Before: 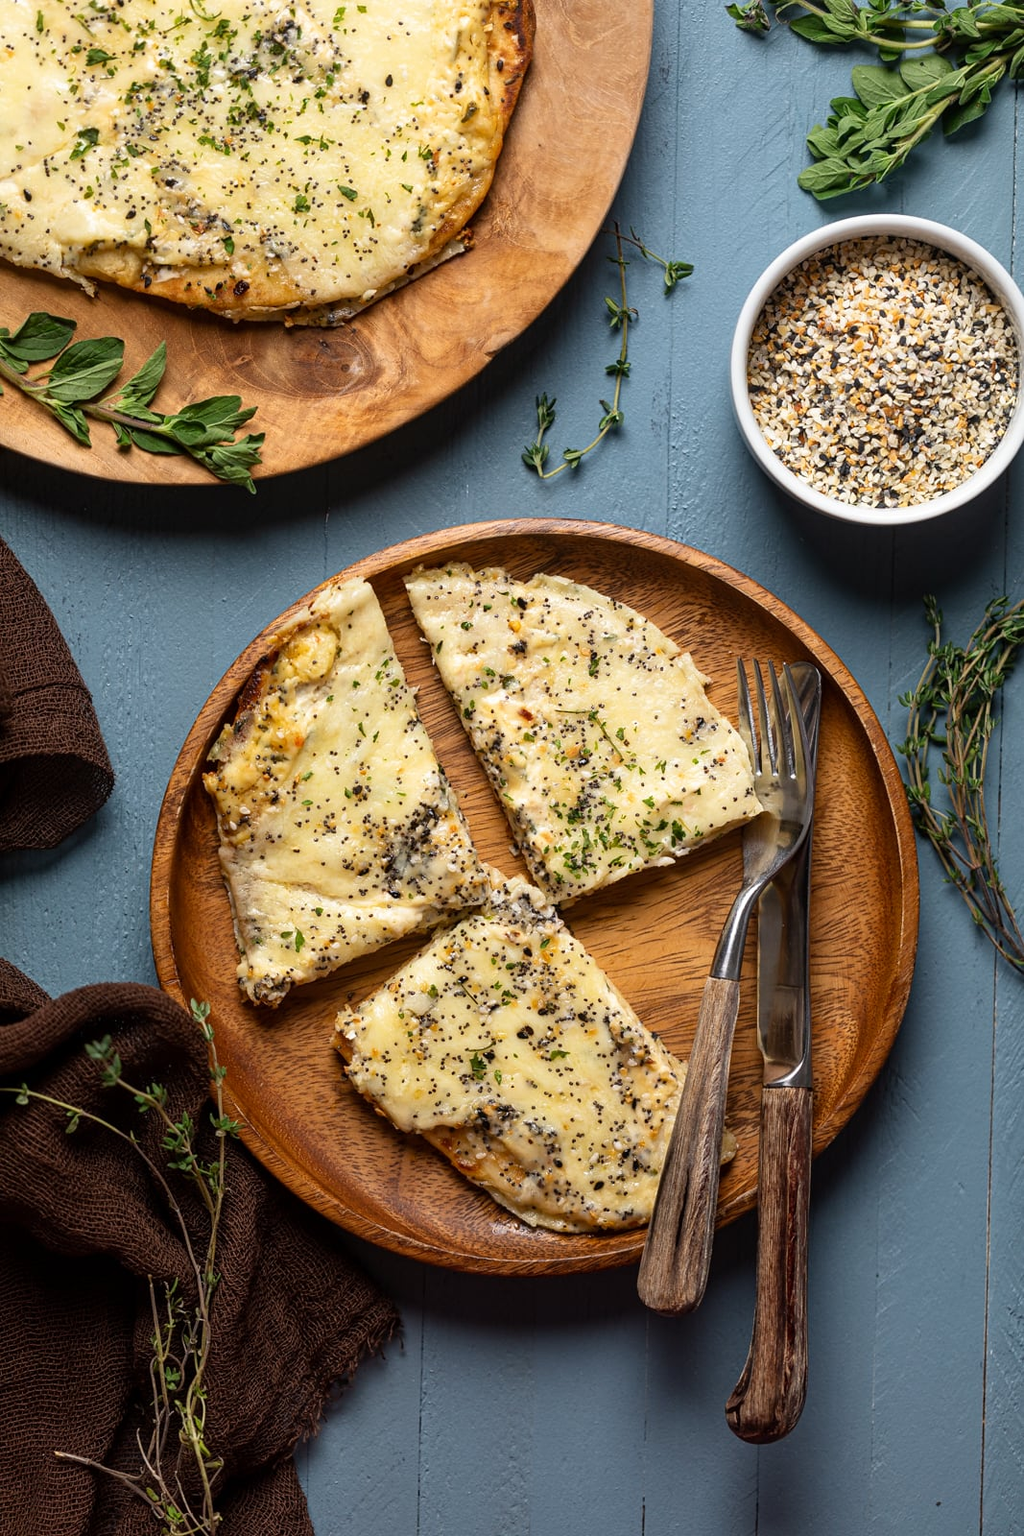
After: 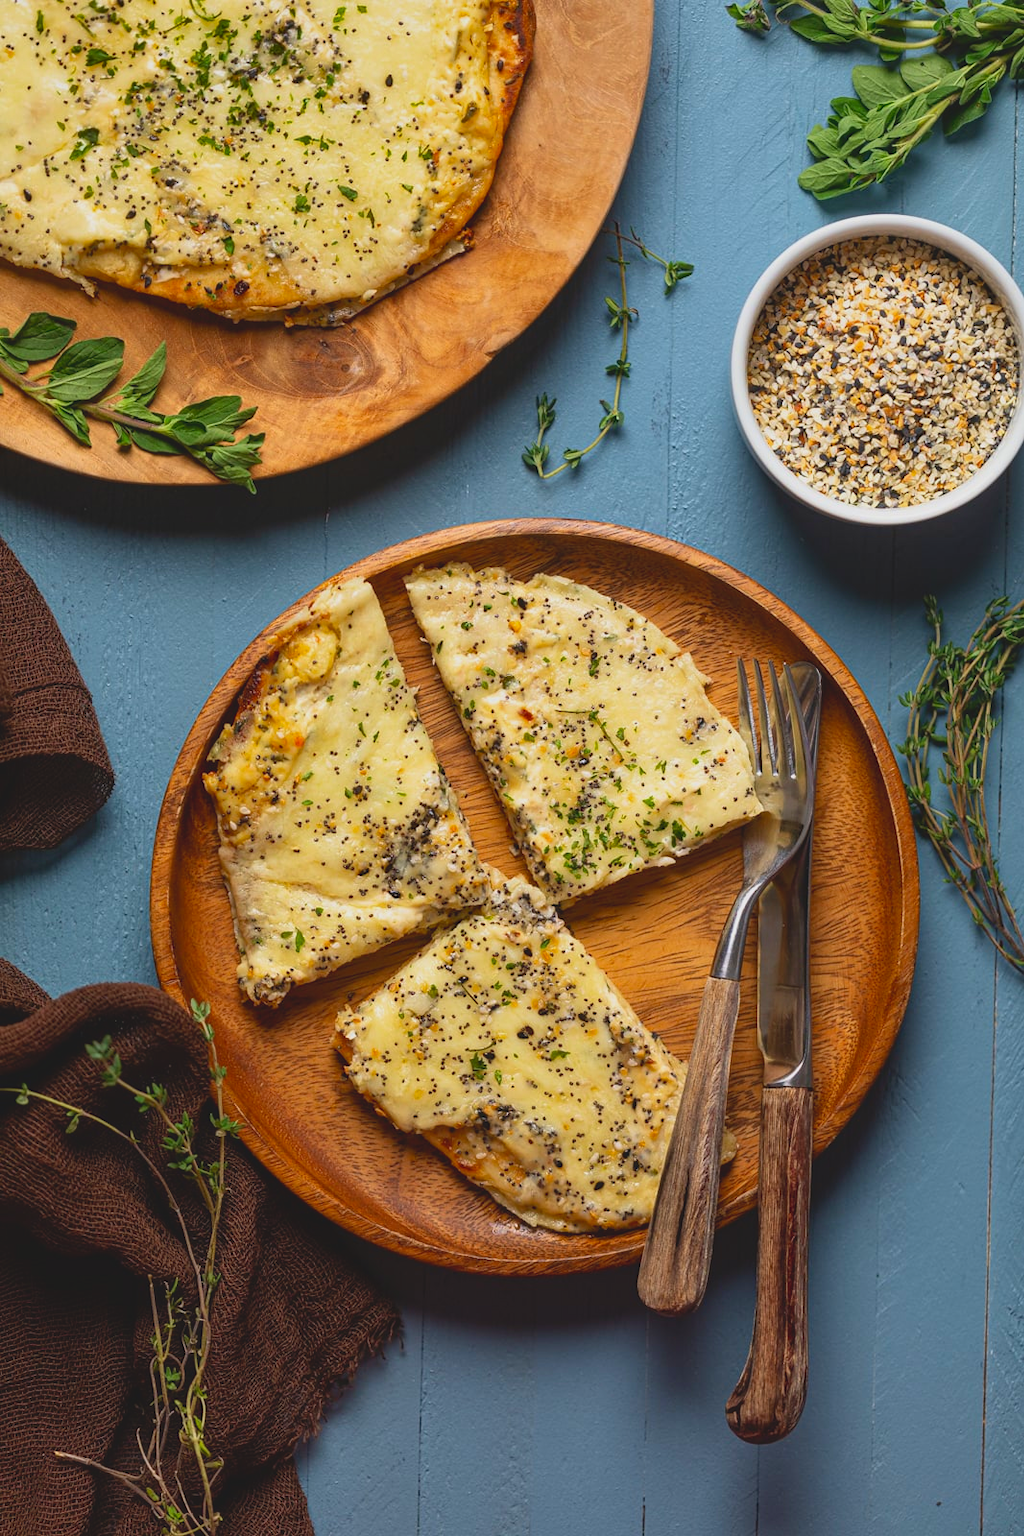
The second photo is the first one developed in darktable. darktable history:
velvia: strength 15%
shadows and highlights: shadows 12, white point adjustment 1.2, soften with gaussian
contrast brightness saturation: contrast -0.19, saturation 0.19
